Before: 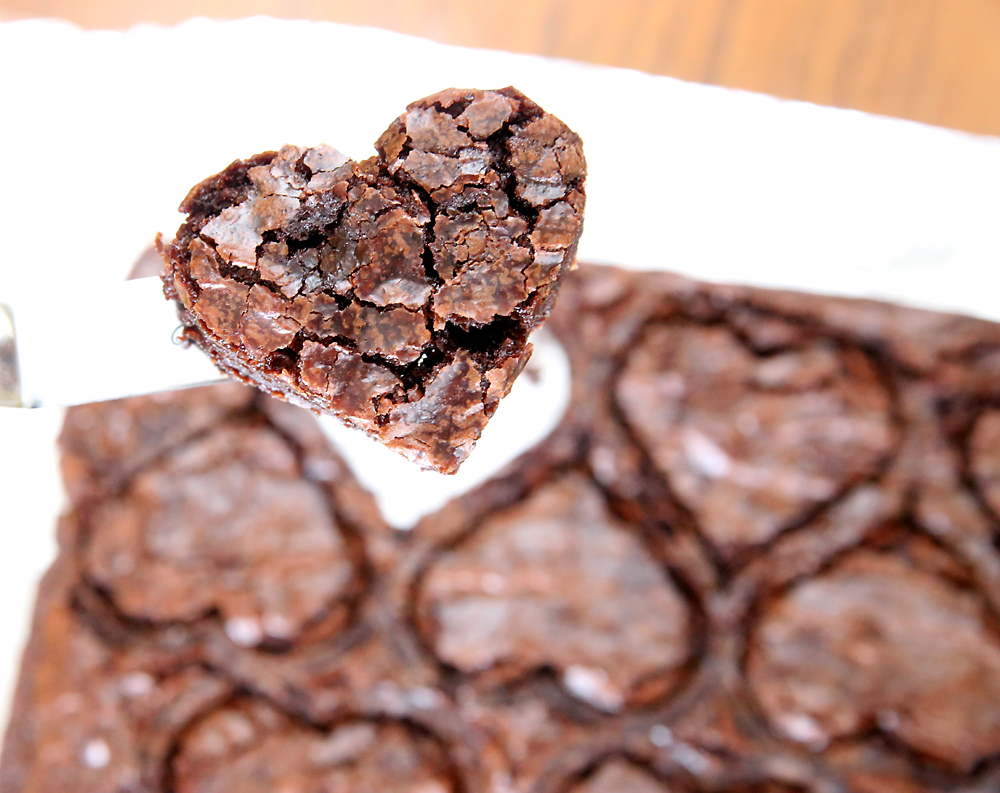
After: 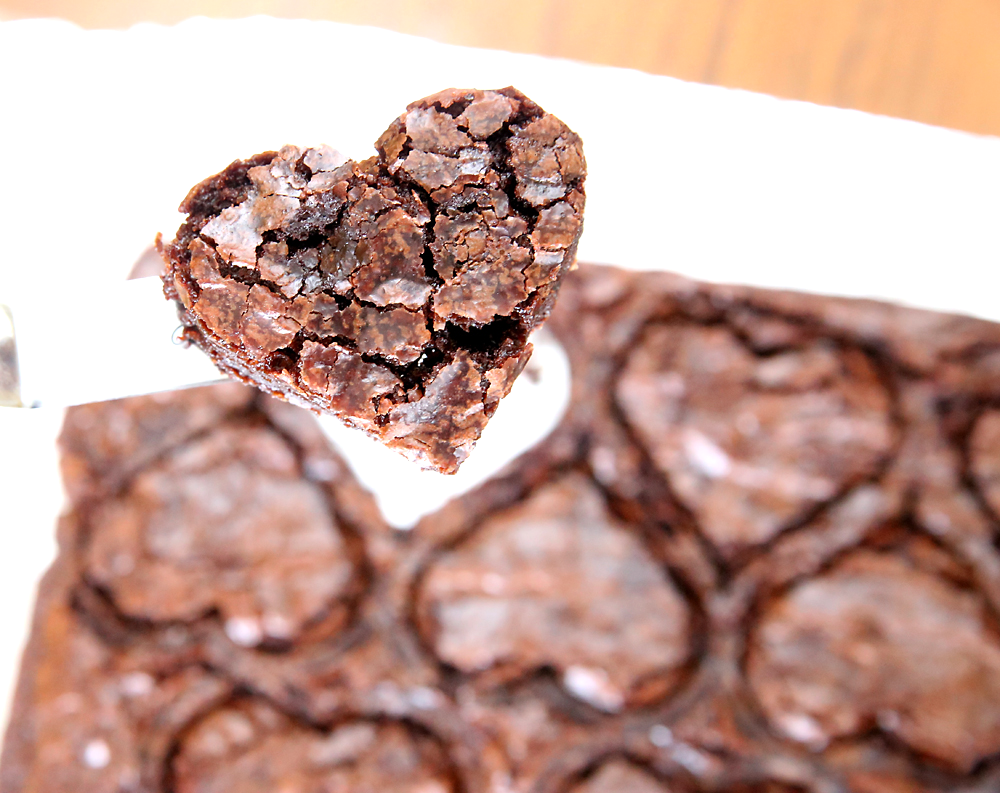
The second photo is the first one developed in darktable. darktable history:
exposure: exposure 0.23 EV, compensate highlight preservation false
